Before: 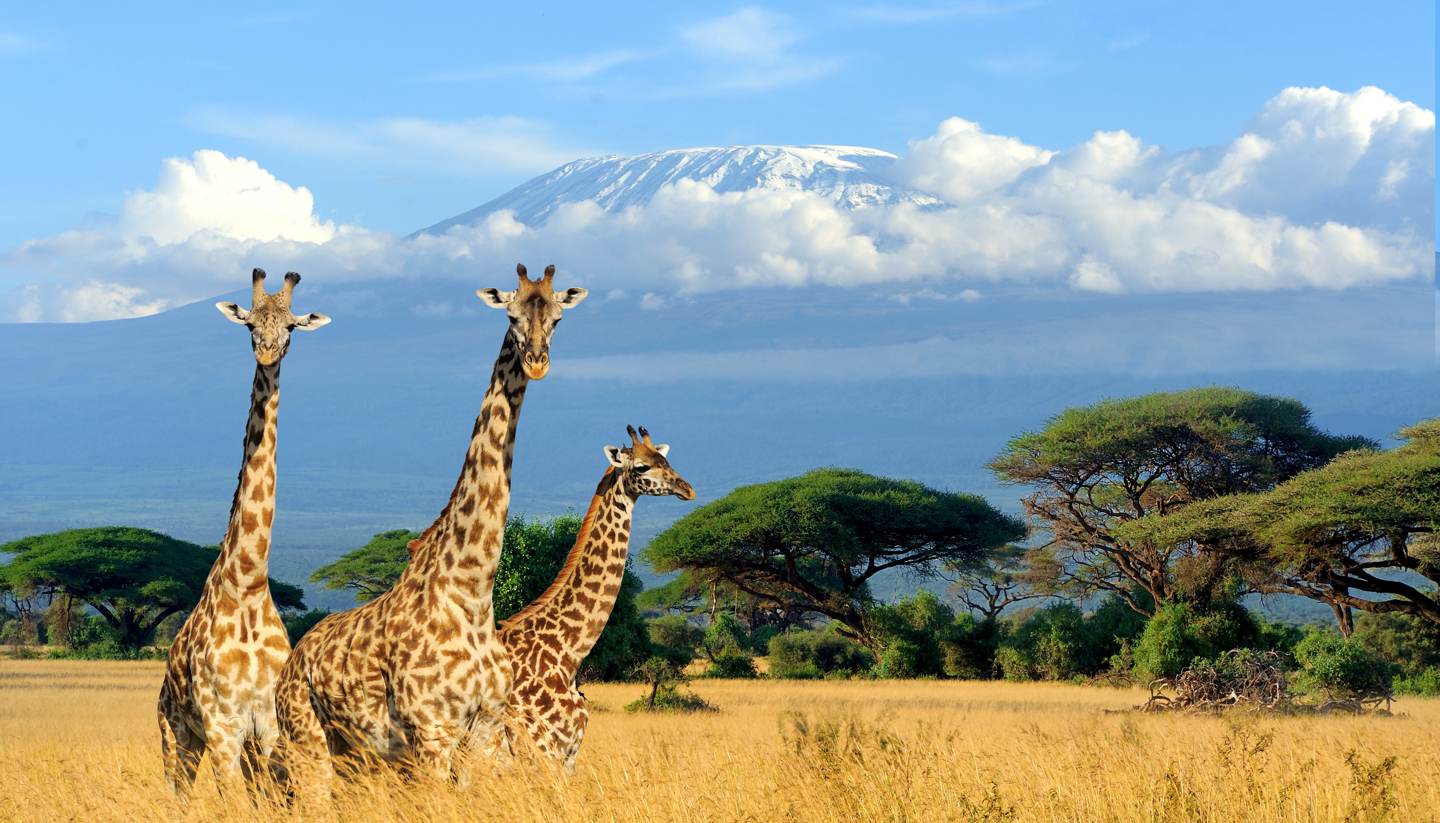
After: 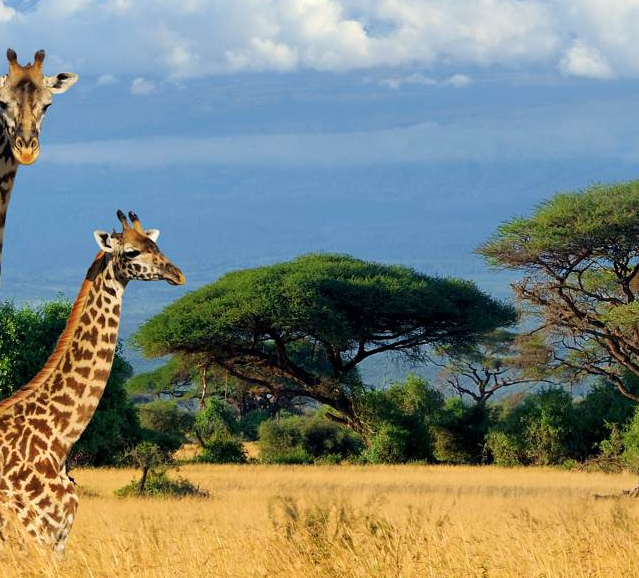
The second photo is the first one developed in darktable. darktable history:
crop: left 35.432%, top 26.233%, right 20.145%, bottom 3.432%
exposure: compensate highlight preservation false
